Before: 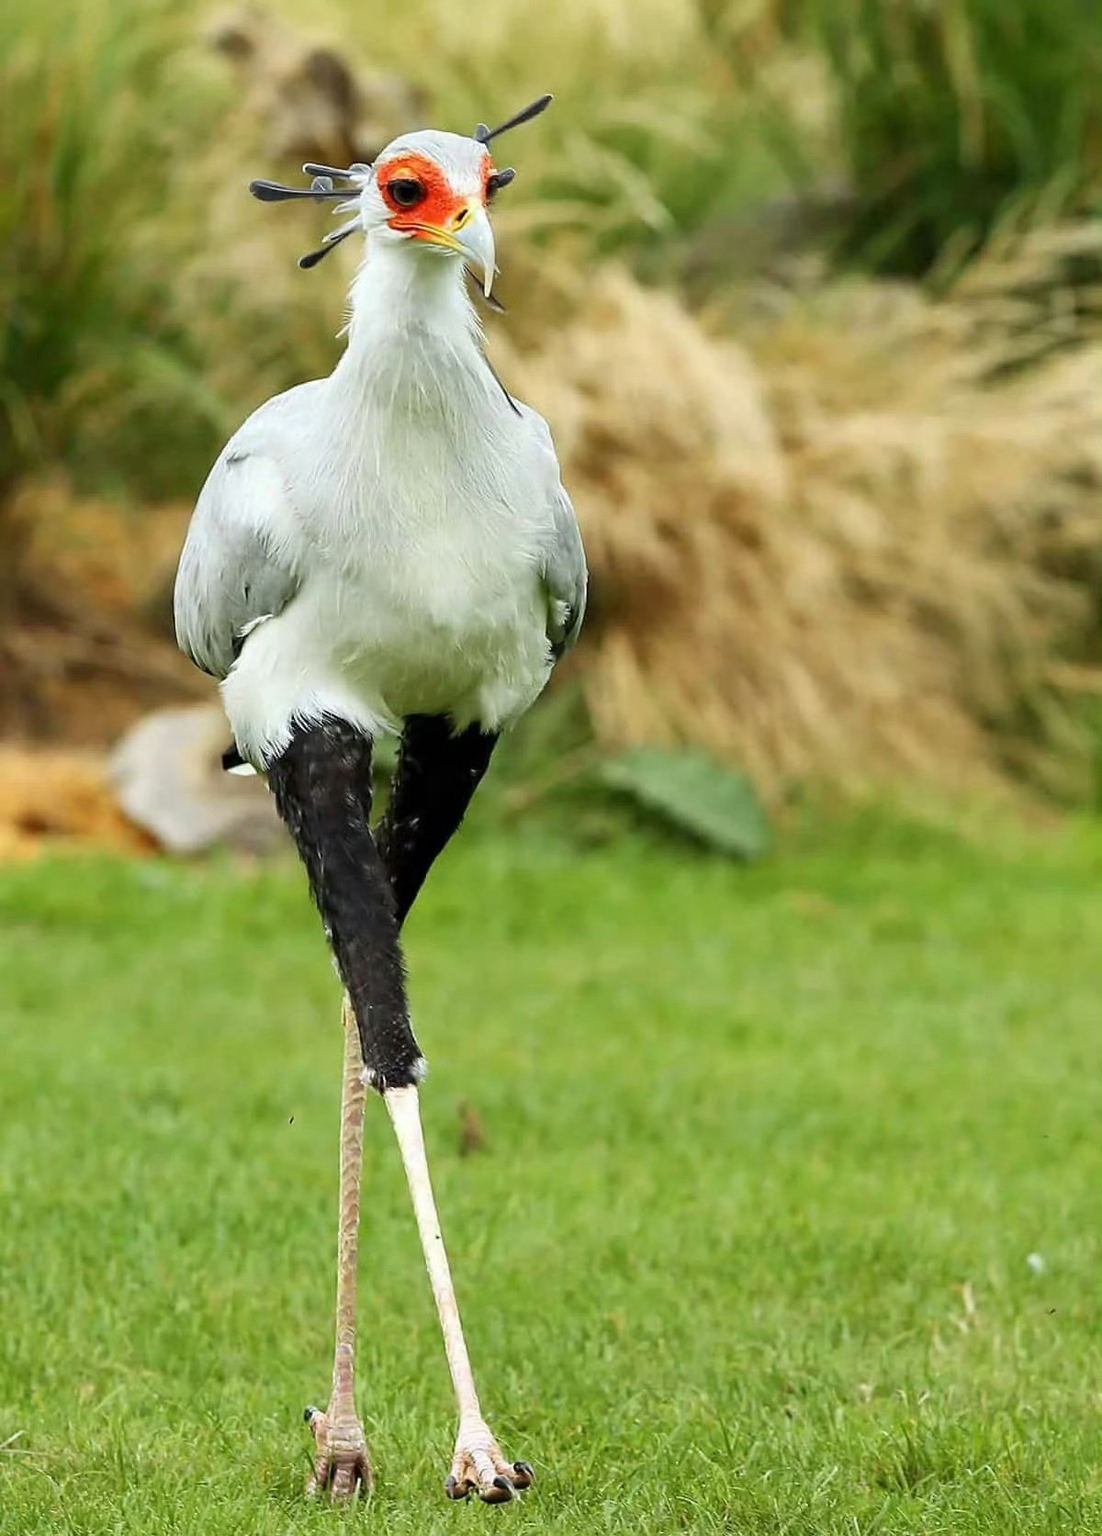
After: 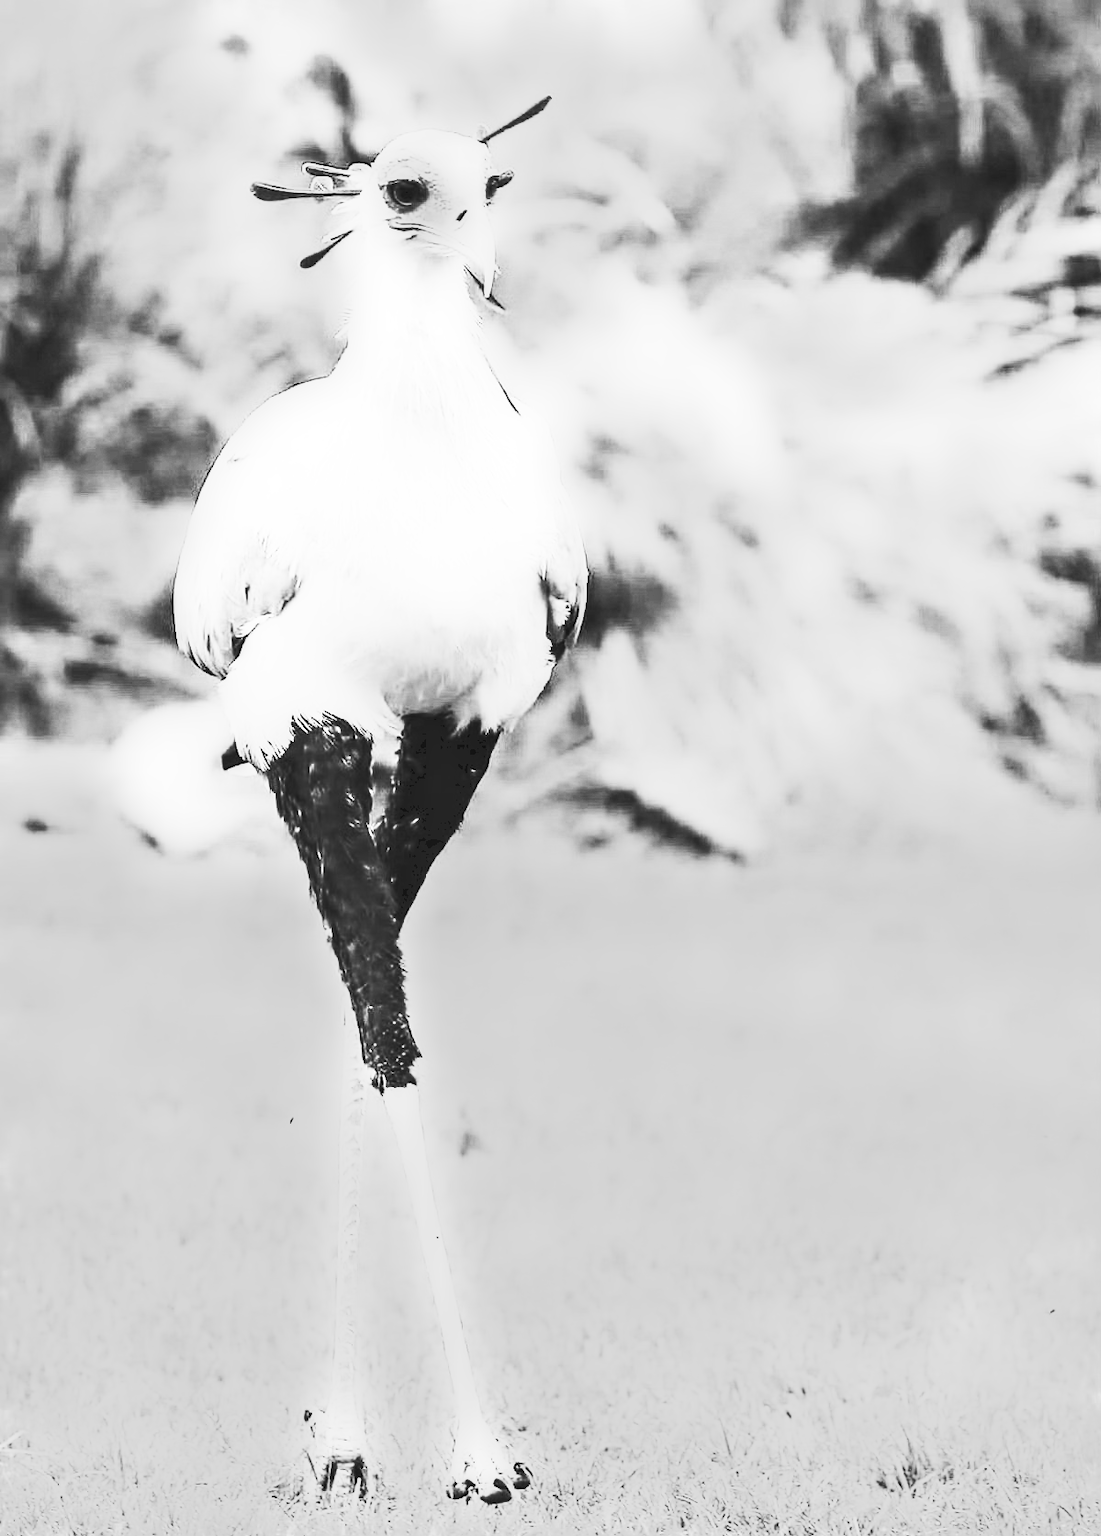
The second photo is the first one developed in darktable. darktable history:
tone curve: curves: ch0 [(0, 0) (0.003, 0.051) (0.011, 0.054) (0.025, 0.056) (0.044, 0.07) (0.069, 0.092) (0.1, 0.119) (0.136, 0.149) (0.177, 0.189) (0.224, 0.231) (0.277, 0.278) (0.335, 0.329) (0.399, 0.386) (0.468, 0.454) (0.543, 0.524) (0.623, 0.603) (0.709, 0.687) (0.801, 0.776) (0.898, 0.878) (1, 1)], preserve colors none
base curve: curves: ch0 [(0, 0) (0.028, 0.03) (0.121, 0.232) (0.46, 0.748) (0.859, 0.968) (1, 1)], preserve colors none
monochrome: on, module defaults
color balance rgb: linear chroma grading › global chroma 10%, perceptual saturation grading › global saturation 30%, global vibrance 10%
local contrast: on, module defaults
contrast brightness saturation: contrast 0.83, brightness 0.59, saturation 0.59
